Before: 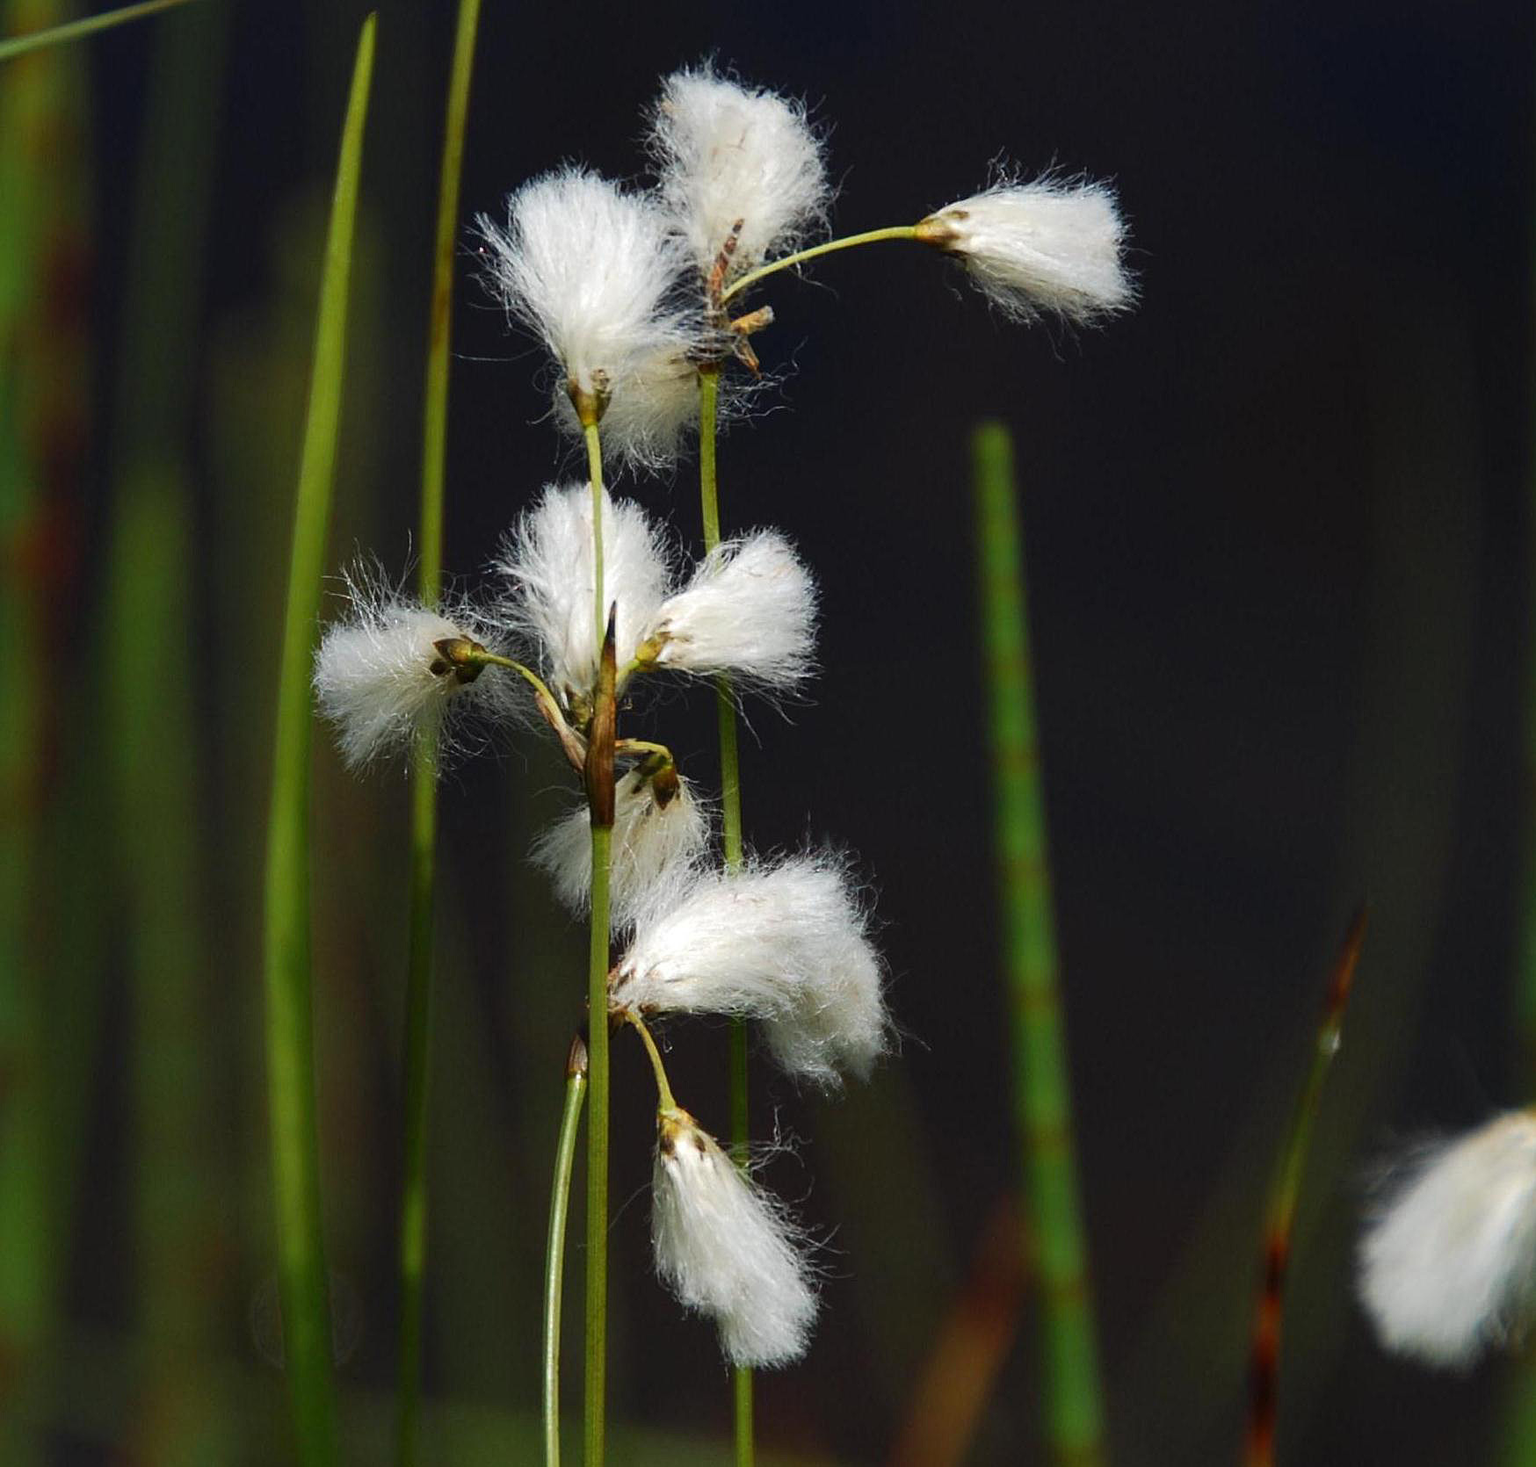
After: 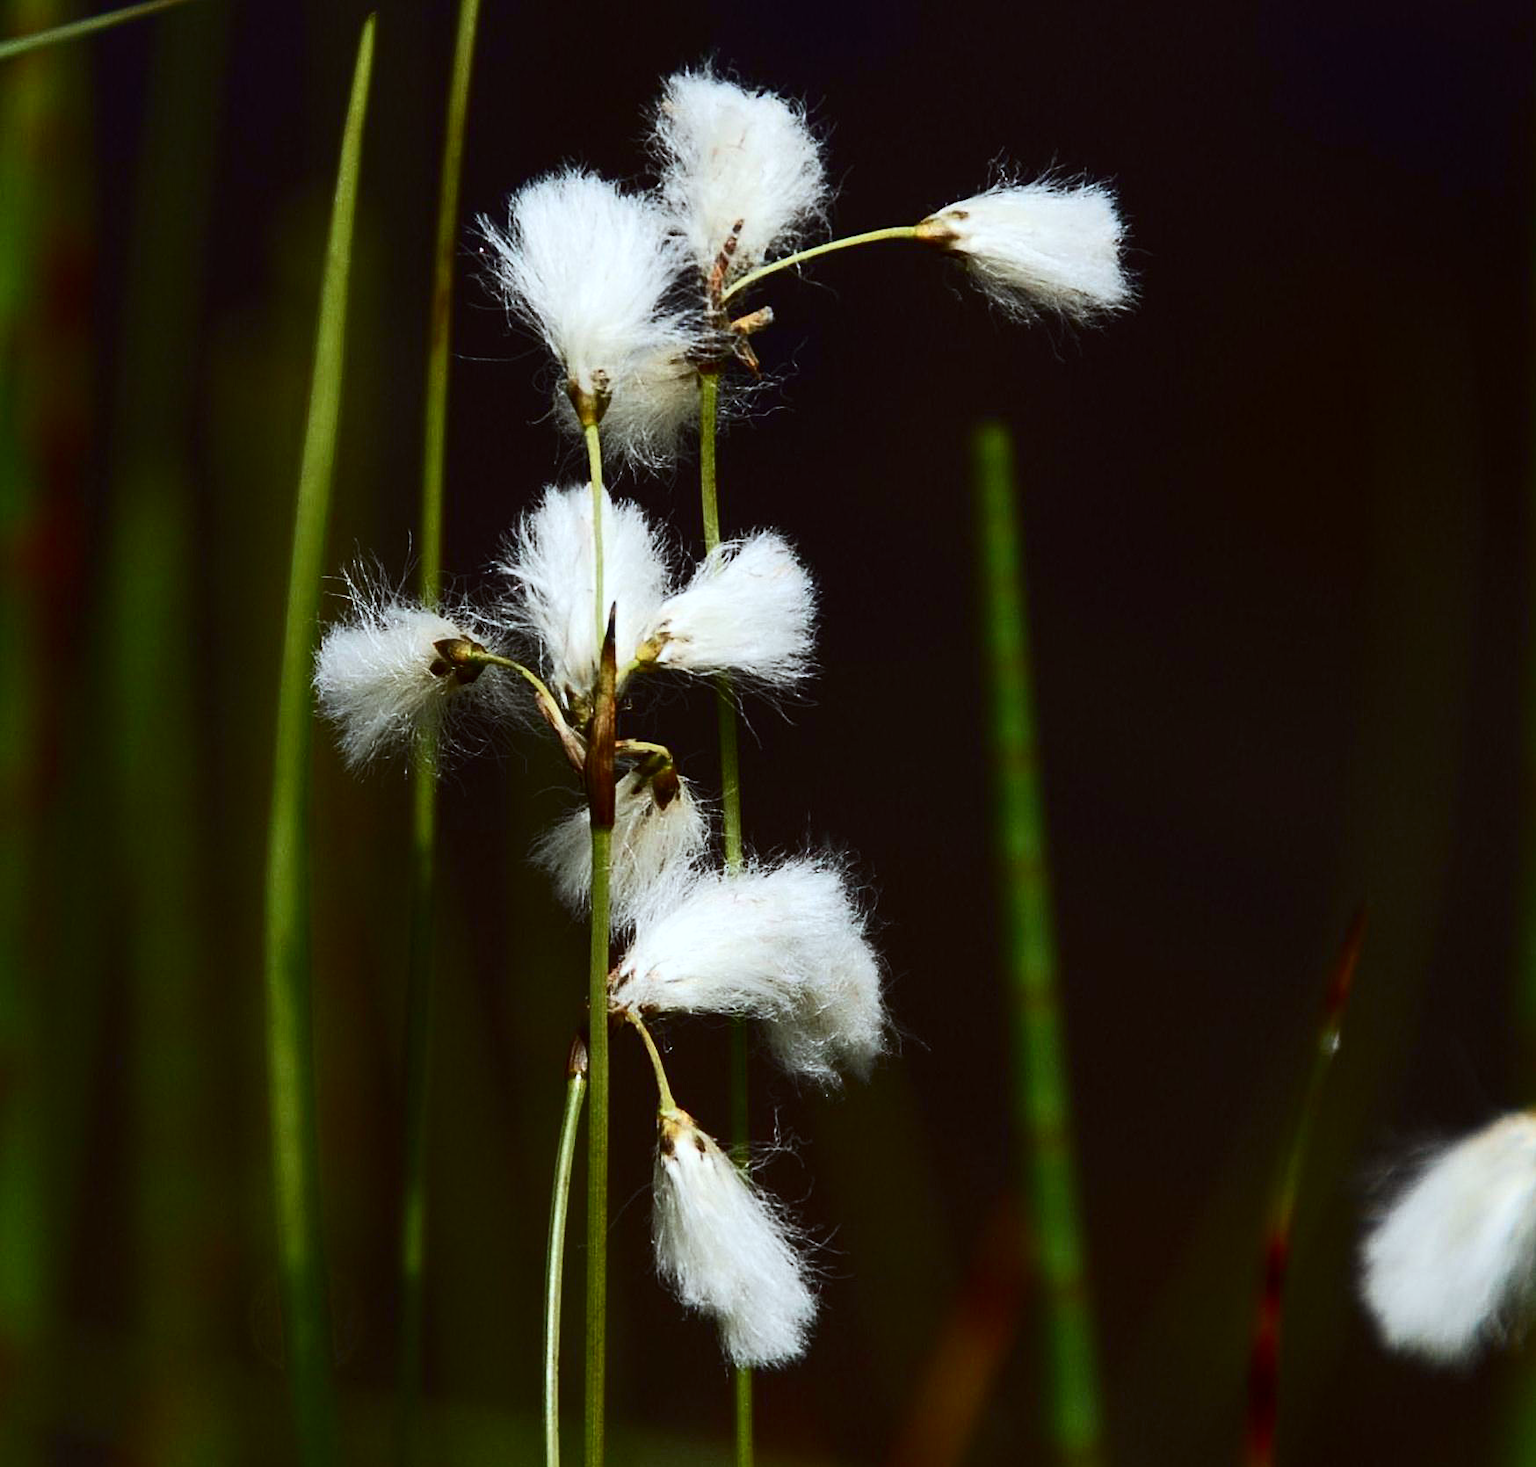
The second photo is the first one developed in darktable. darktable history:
base curve: preserve colors none
contrast brightness saturation: contrast 0.289
color correction: highlights a* -3.16, highlights b* -6.45, shadows a* 2.98, shadows b* 5.22
